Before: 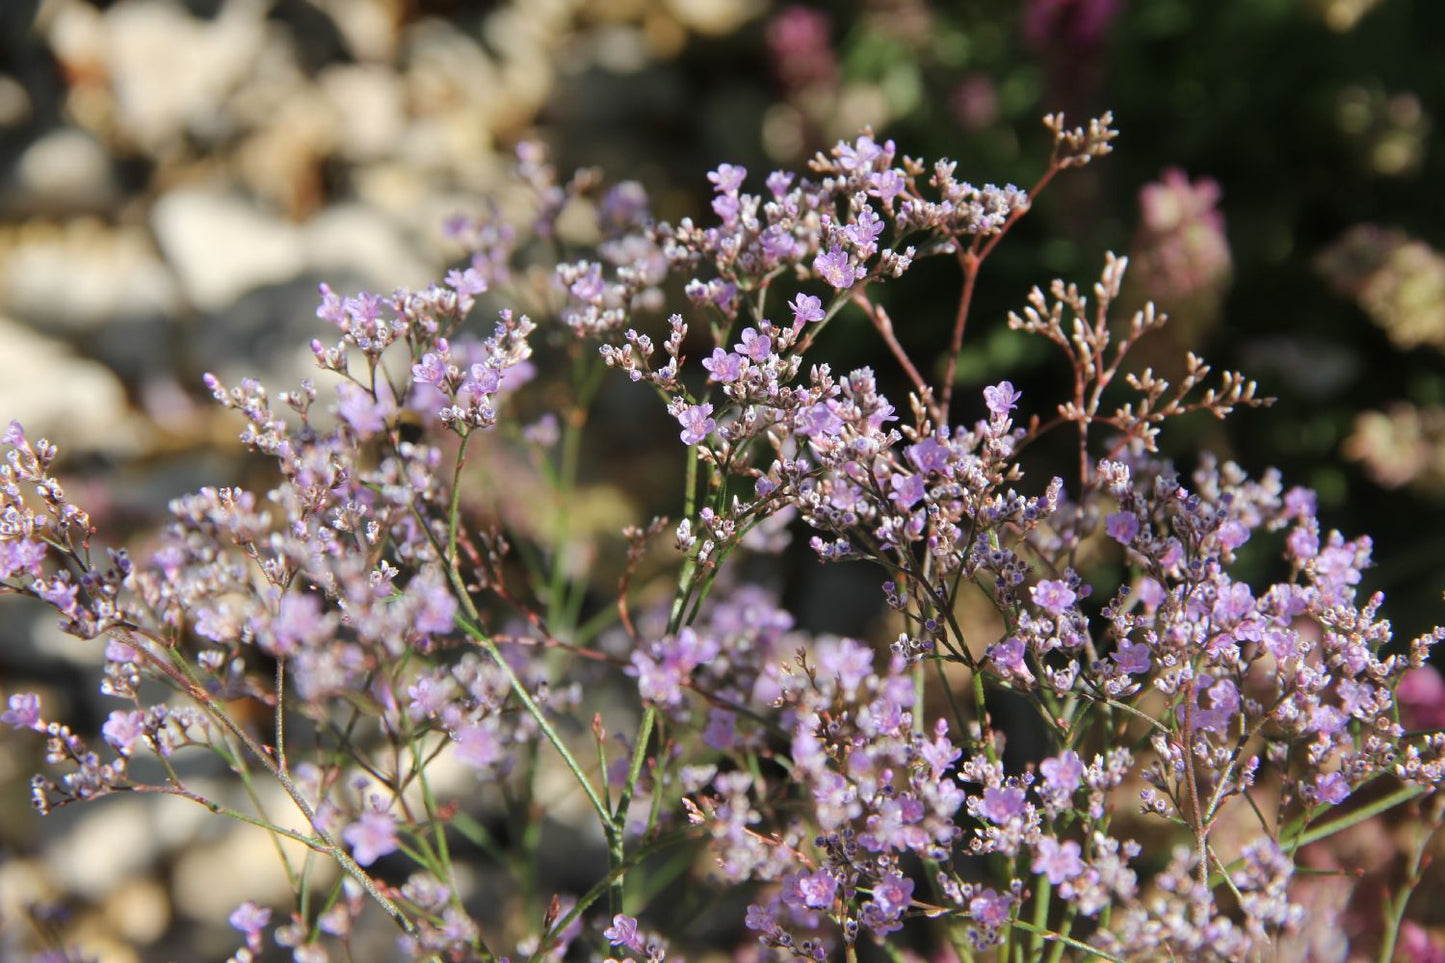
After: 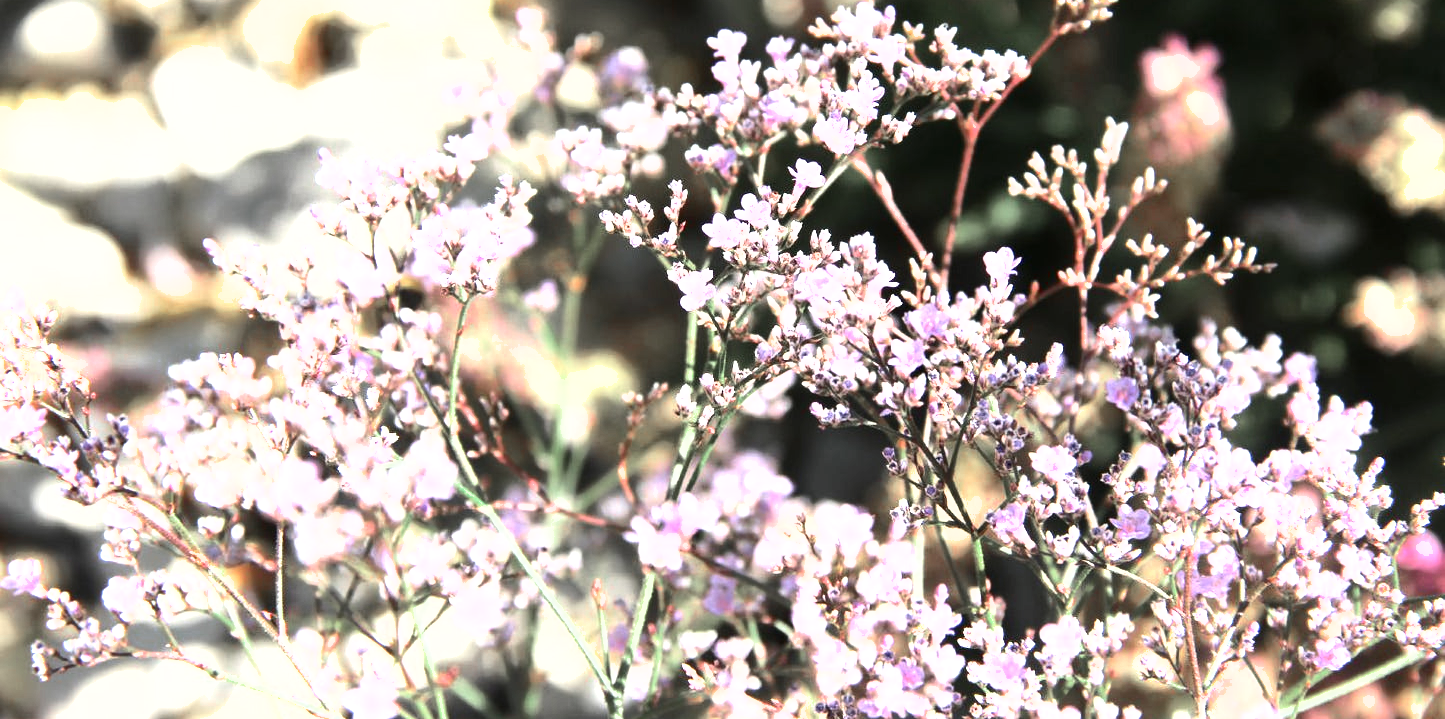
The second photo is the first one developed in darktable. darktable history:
exposure: black level correction 0, exposure 1.199 EV, compensate highlight preservation false
tone equalizer: -8 EV -0.756 EV, -7 EV -0.724 EV, -6 EV -0.581 EV, -5 EV -0.376 EV, -3 EV 0.369 EV, -2 EV 0.6 EV, -1 EV 0.687 EV, +0 EV 0.761 EV, edges refinement/feathering 500, mask exposure compensation -1.57 EV, preserve details guided filter
shadows and highlights: on, module defaults
color zones: curves: ch0 [(0, 0.466) (0.128, 0.466) (0.25, 0.5) (0.375, 0.456) (0.5, 0.5) (0.625, 0.5) (0.737, 0.652) (0.875, 0.5)]; ch1 [(0, 0.603) (0.125, 0.618) (0.261, 0.348) (0.372, 0.353) (0.497, 0.363) (0.611, 0.45) (0.731, 0.427) (0.875, 0.518) (0.998, 0.652)]; ch2 [(0, 0.559) (0.125, 0.451) (0.253, 0.564) (0.37, 0.578) (0.5, 0.466) (0.625, 0.471) (0.731, 0.471) (0.88, 0.485)]
contrast brightness saturation: contrast 0.254, saturation -0.319
crop: top 13.944%, bottom 11.361%
